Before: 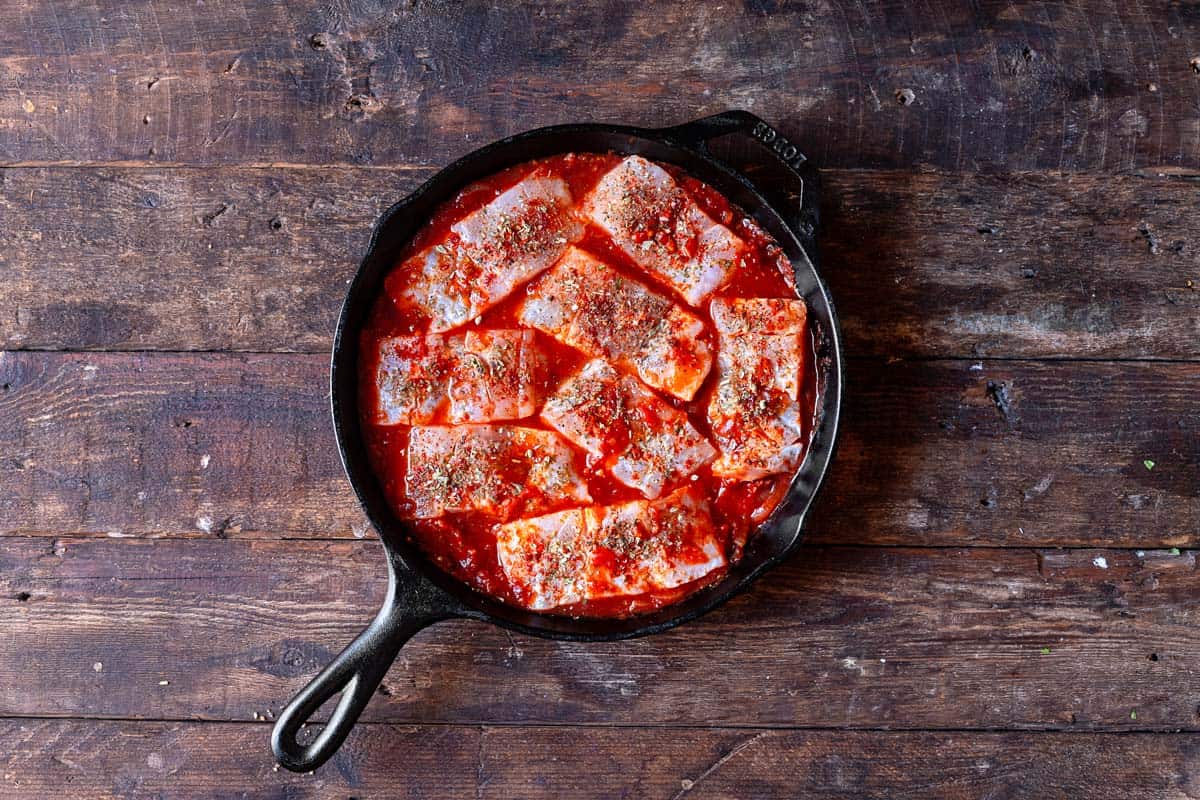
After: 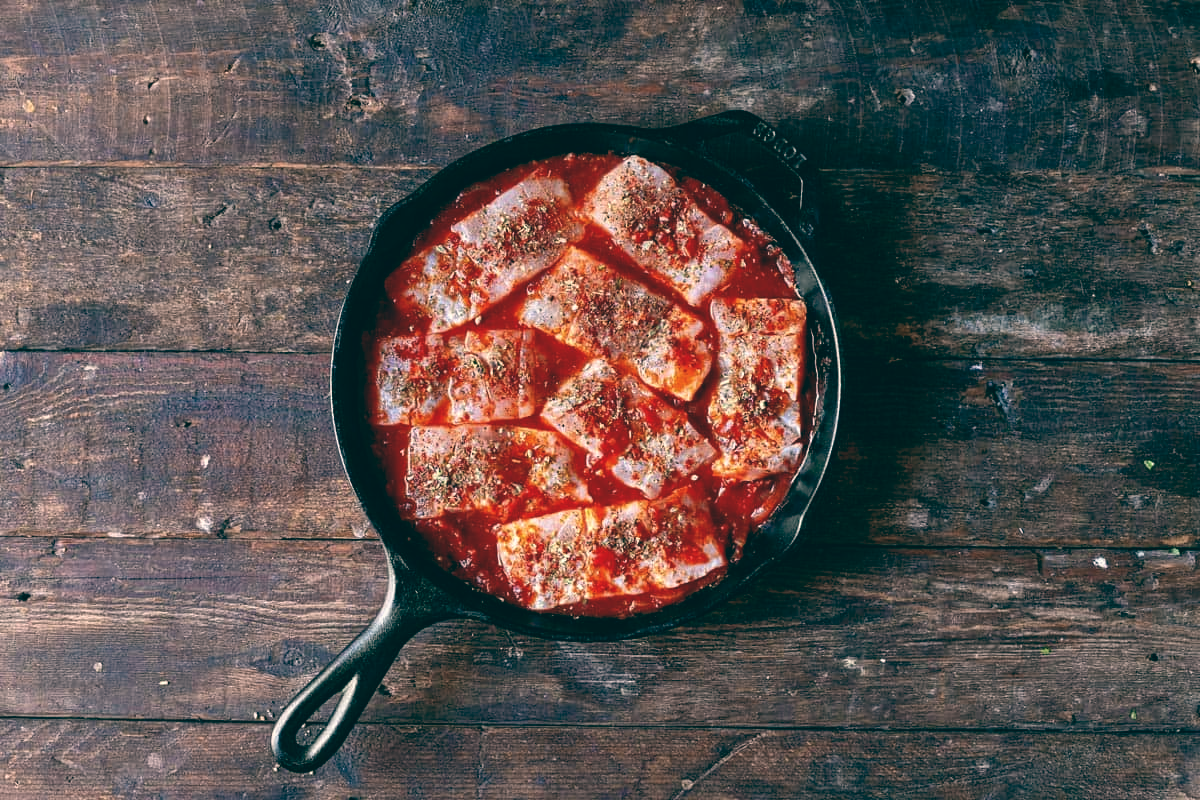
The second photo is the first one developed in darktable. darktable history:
color zones: curves: ch0 [(0.068, 0.464) (0.25, 0.5) (0.48, 0.508) (0.75, 0.536) (0.886, 0.476) (0.967, 0.456)]; ch1 [(0.066, 0.456) (0.25, 0.5) (0.616, 0.508) (0.746, 0.56) (0.934, 0.444)]
color balance: lift [1.005, 0.99, 1.007, 1.01], gamma [1, 0.979, 1.011, 1.021], gain [0.923, 1.098, 1.025, 0.902], input saturation 90.45%, contrast 7.73%, output saturation 105.91%
